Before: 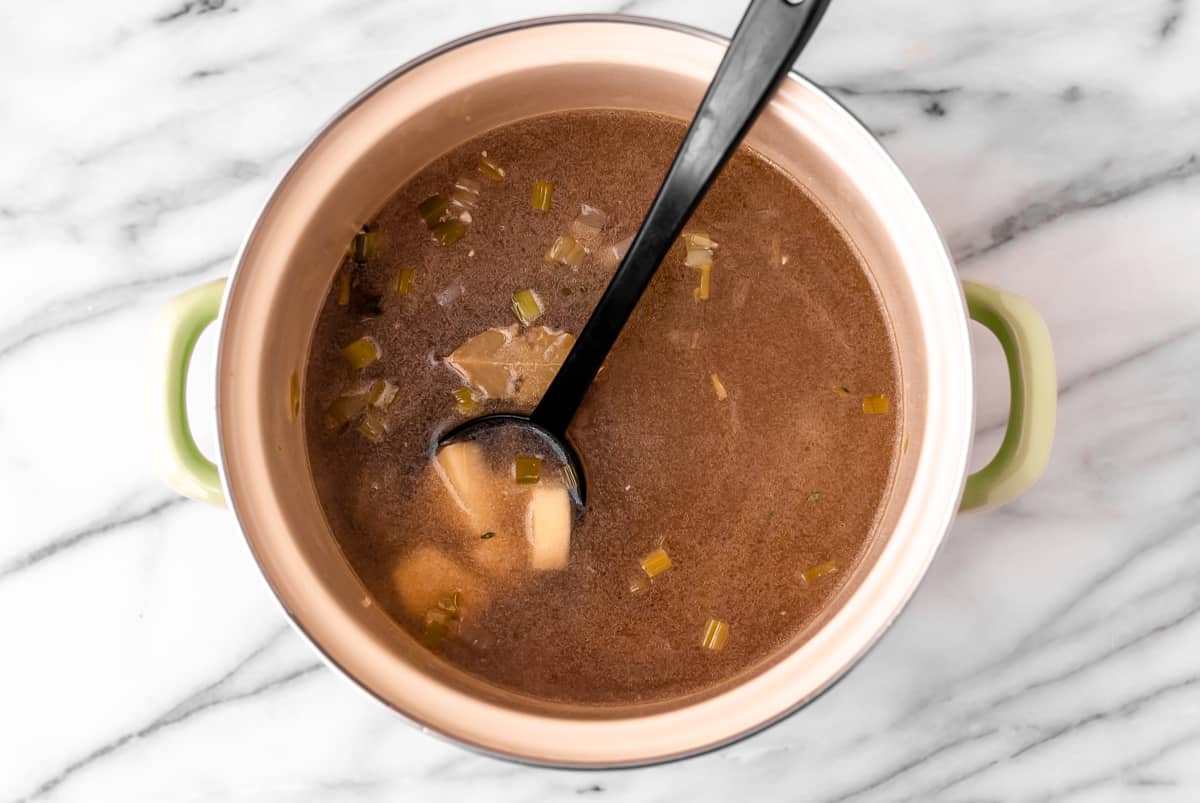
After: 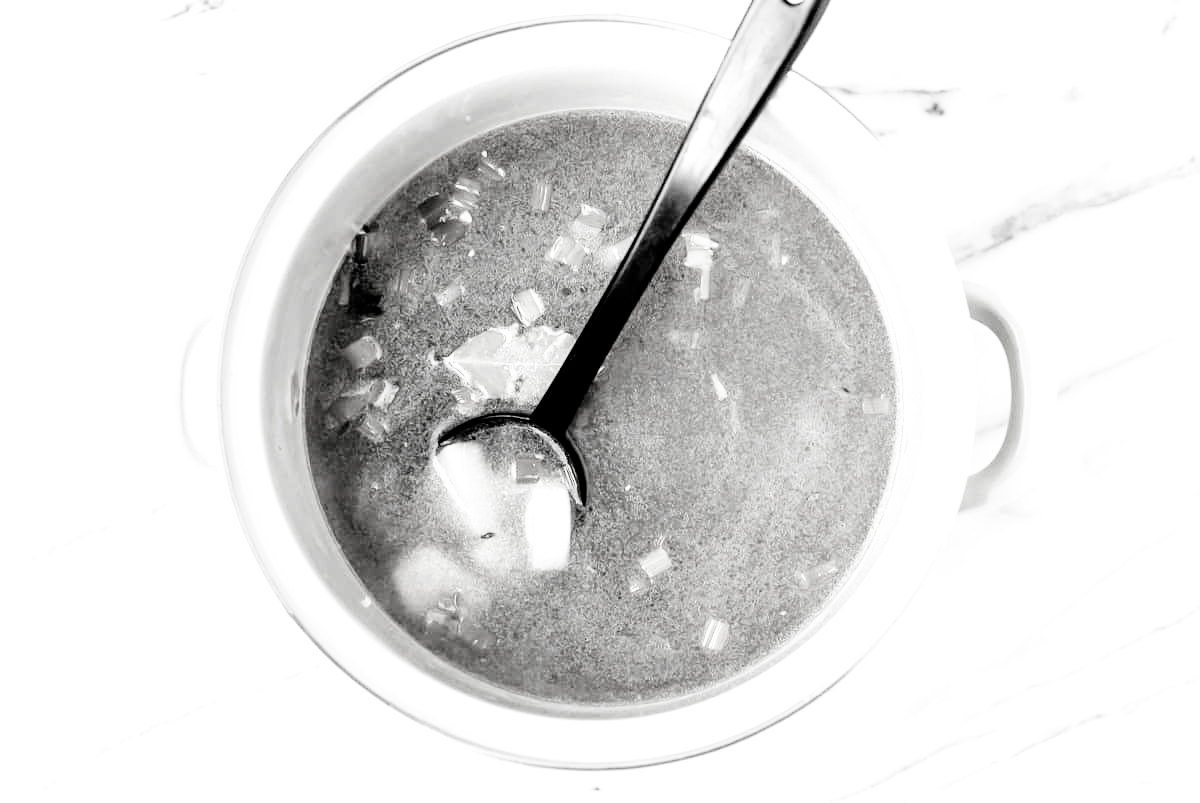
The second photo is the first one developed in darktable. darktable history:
exposure: exposure 1.988 EV, compensate highlight preservation false
contrast brightness saturation: contrast 0.008, saturation -0.05
filmic rgb: black relative exposure -5.02 EV, white relative exposure 3.53 EV, threshold 5.99 EV, hardness 3.17, contrast 1.402, highlights saturation mix -49.61%, preserve chrominance no, color science v4 (2020), contrast in shadows soft, enable highlight reconstruction true
